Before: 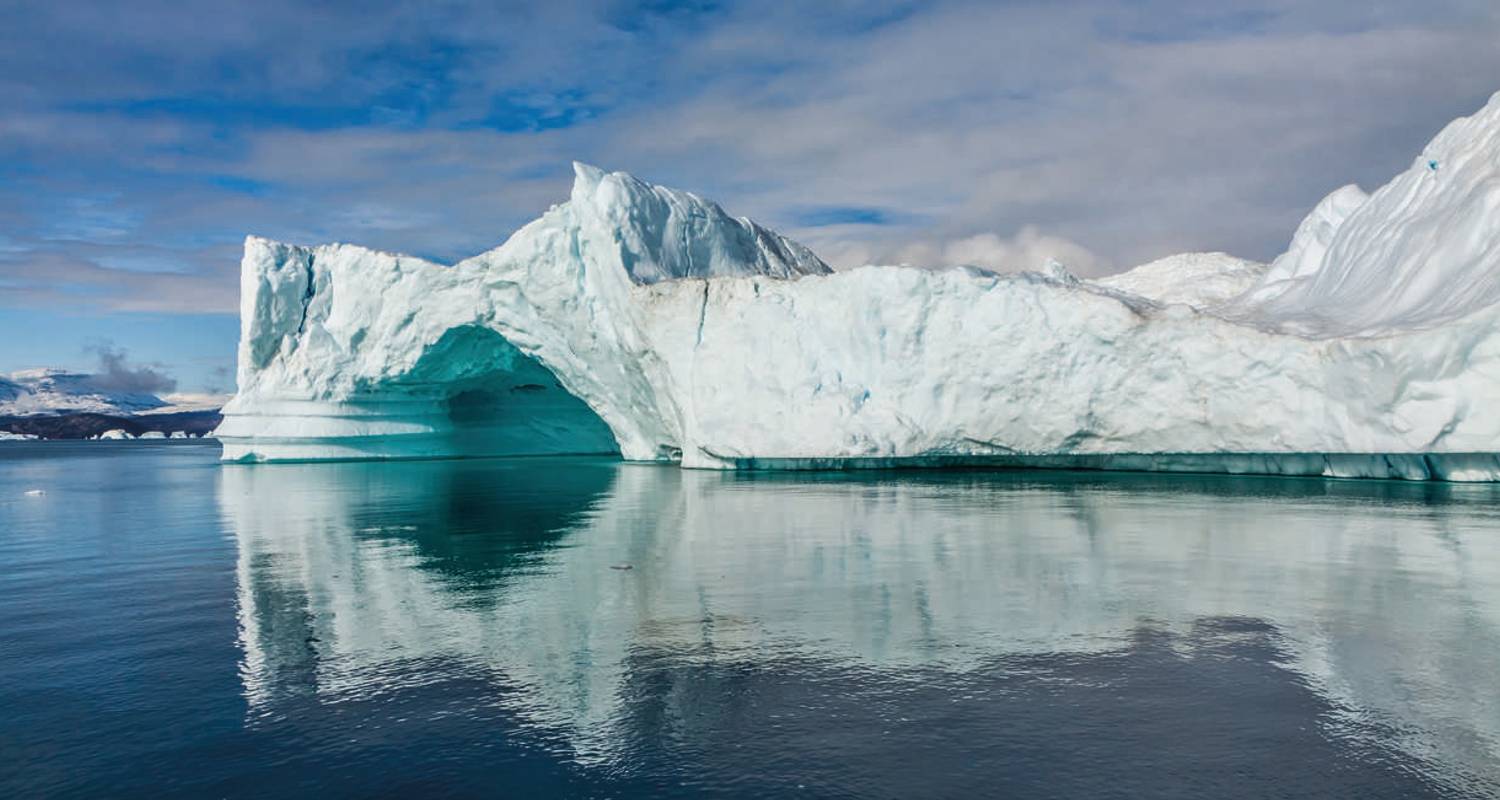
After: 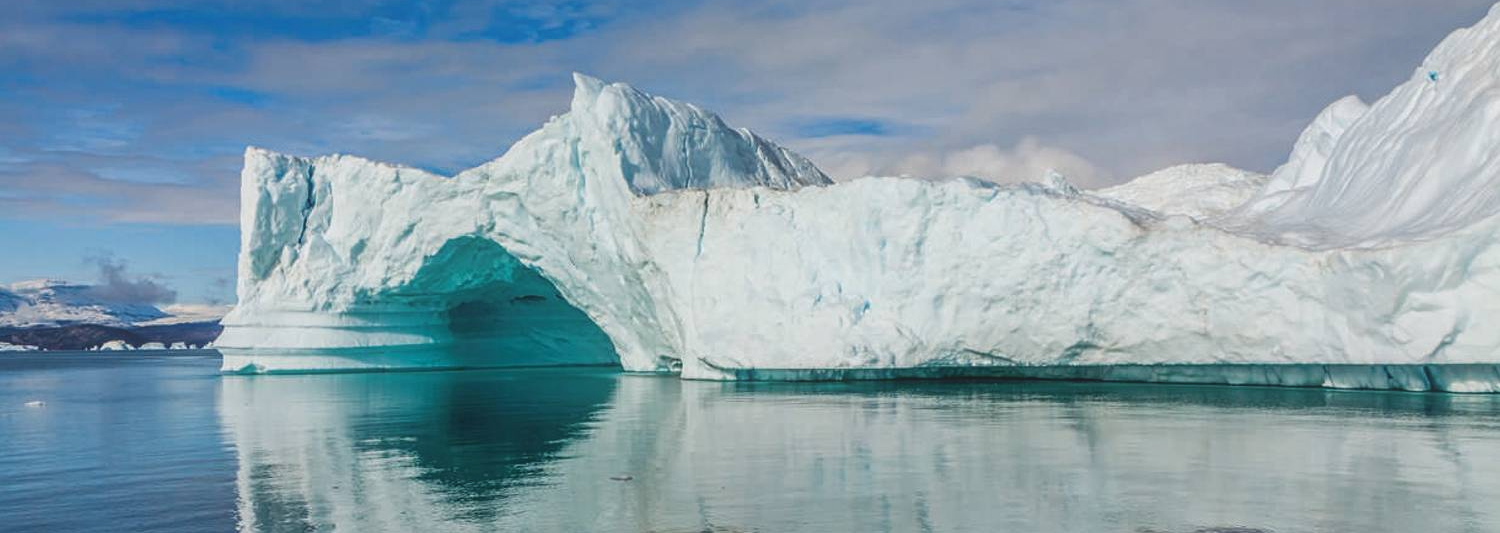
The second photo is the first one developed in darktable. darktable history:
crop: top 11.146%, bottom 22.166%
contrast equalizer: y [[0.439, 0.44, 0.442, 0.457, 0.493, 0.498], [0.5 ×6], [0.5 ×6], [0 ×6], [0 ×6]]
